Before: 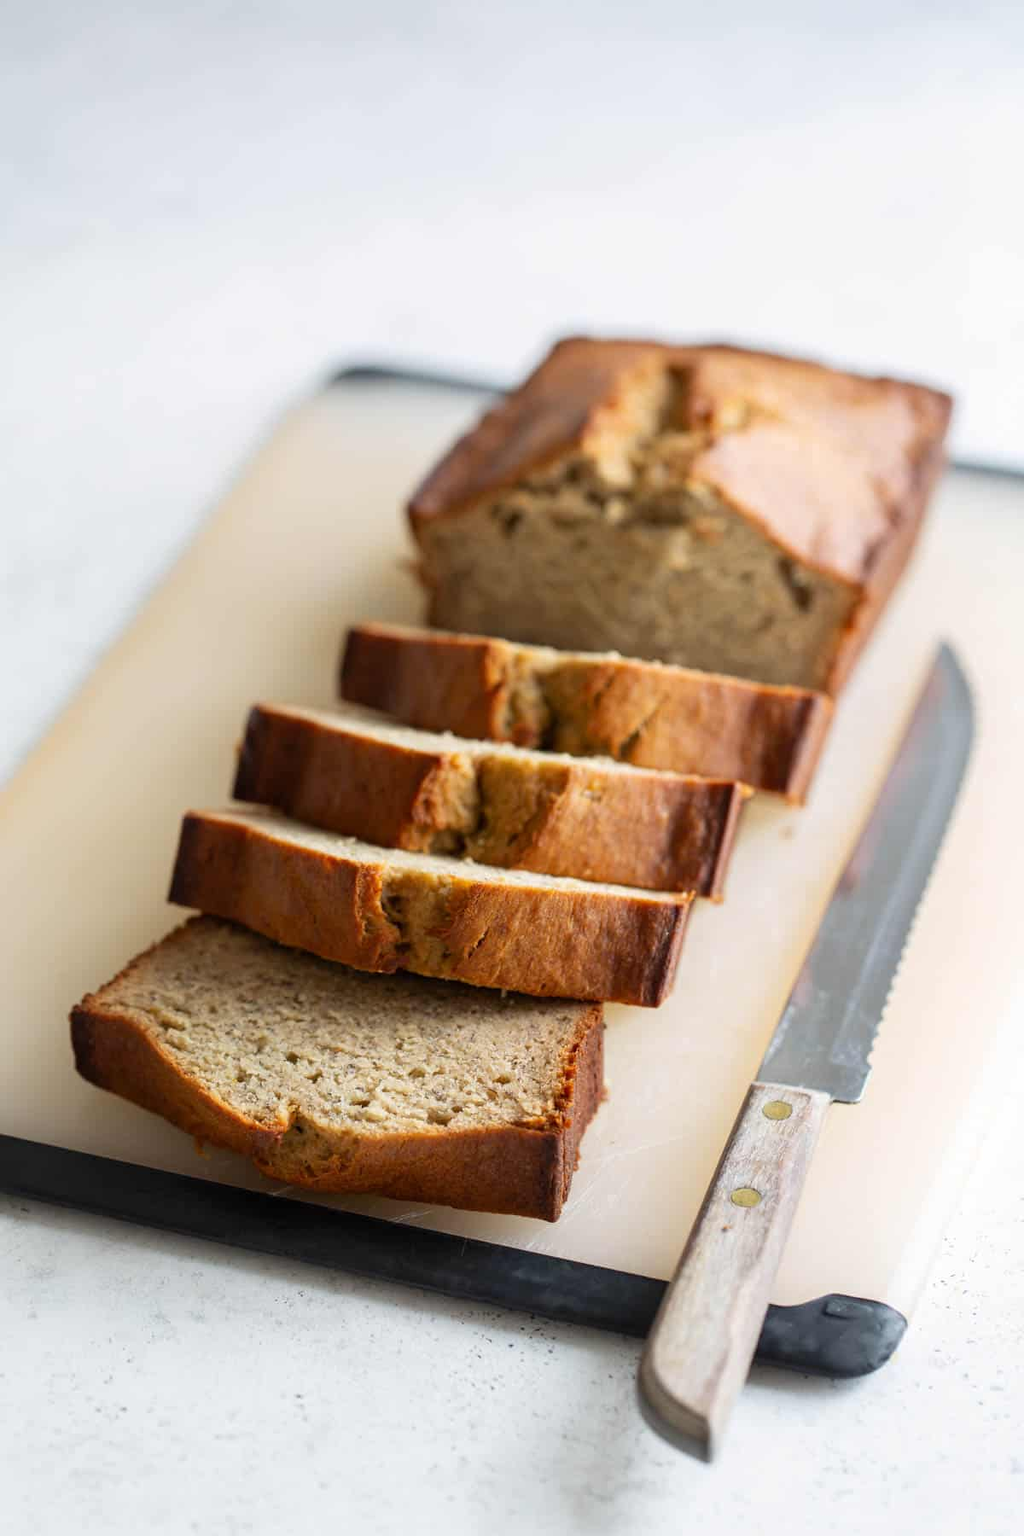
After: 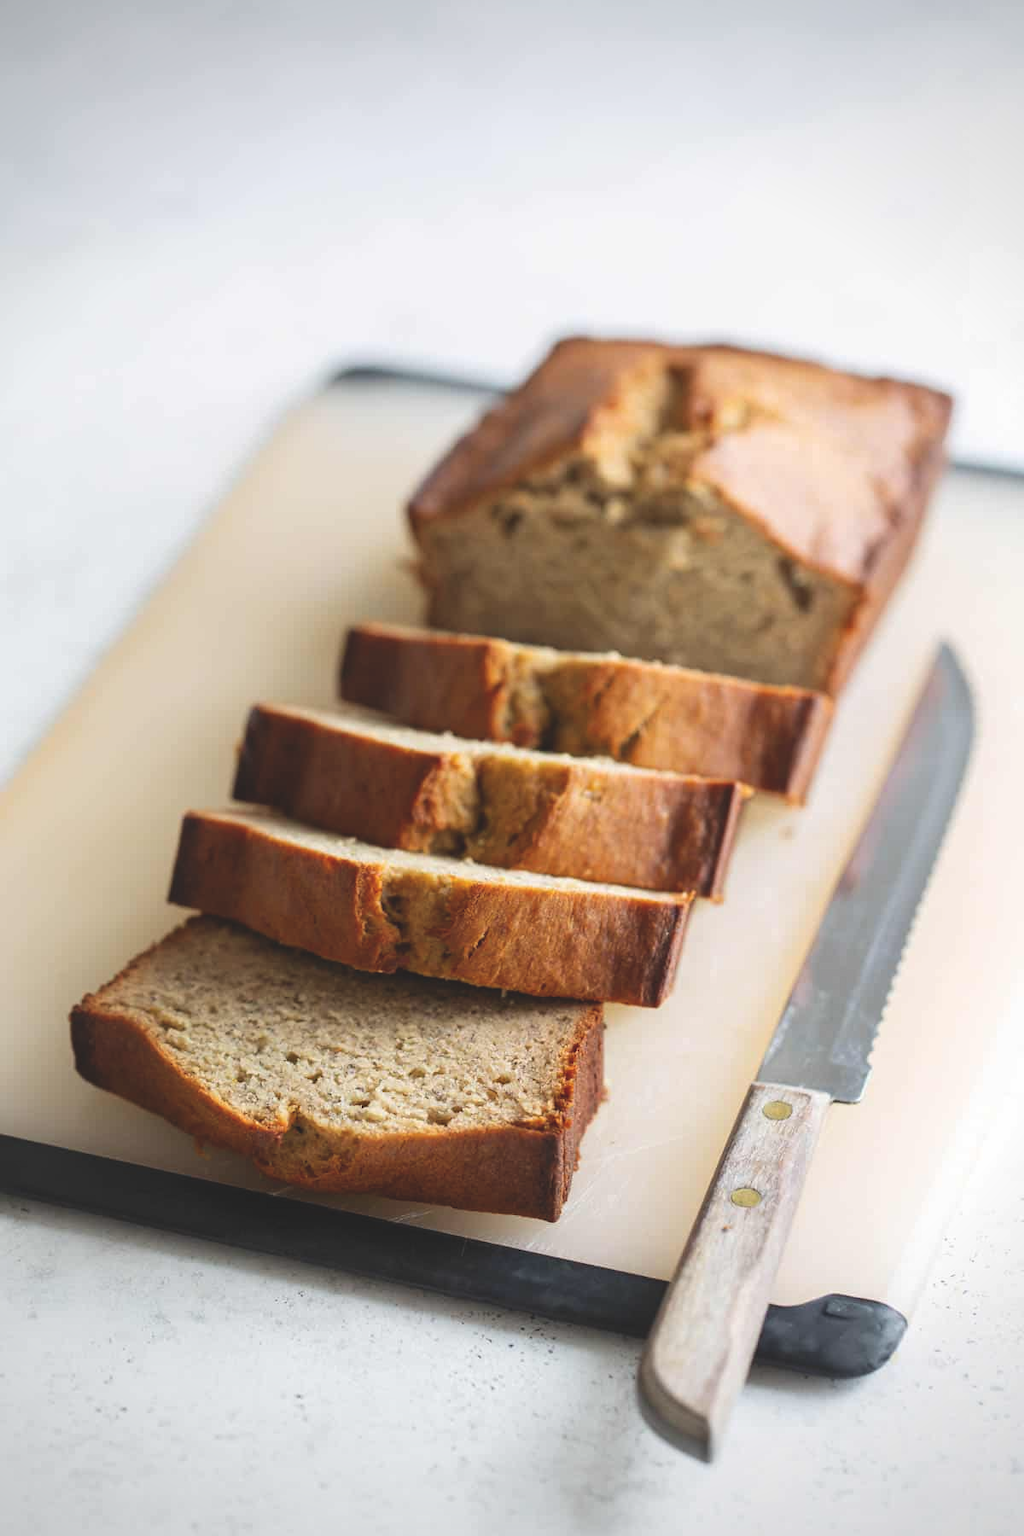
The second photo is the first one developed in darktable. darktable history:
exposure: black level correction -0.015, compensate exposure bias true, compensate highlight preservation false
vignetting: fall-off radius 61%, brightness -0.477
levels: black 8.56%
